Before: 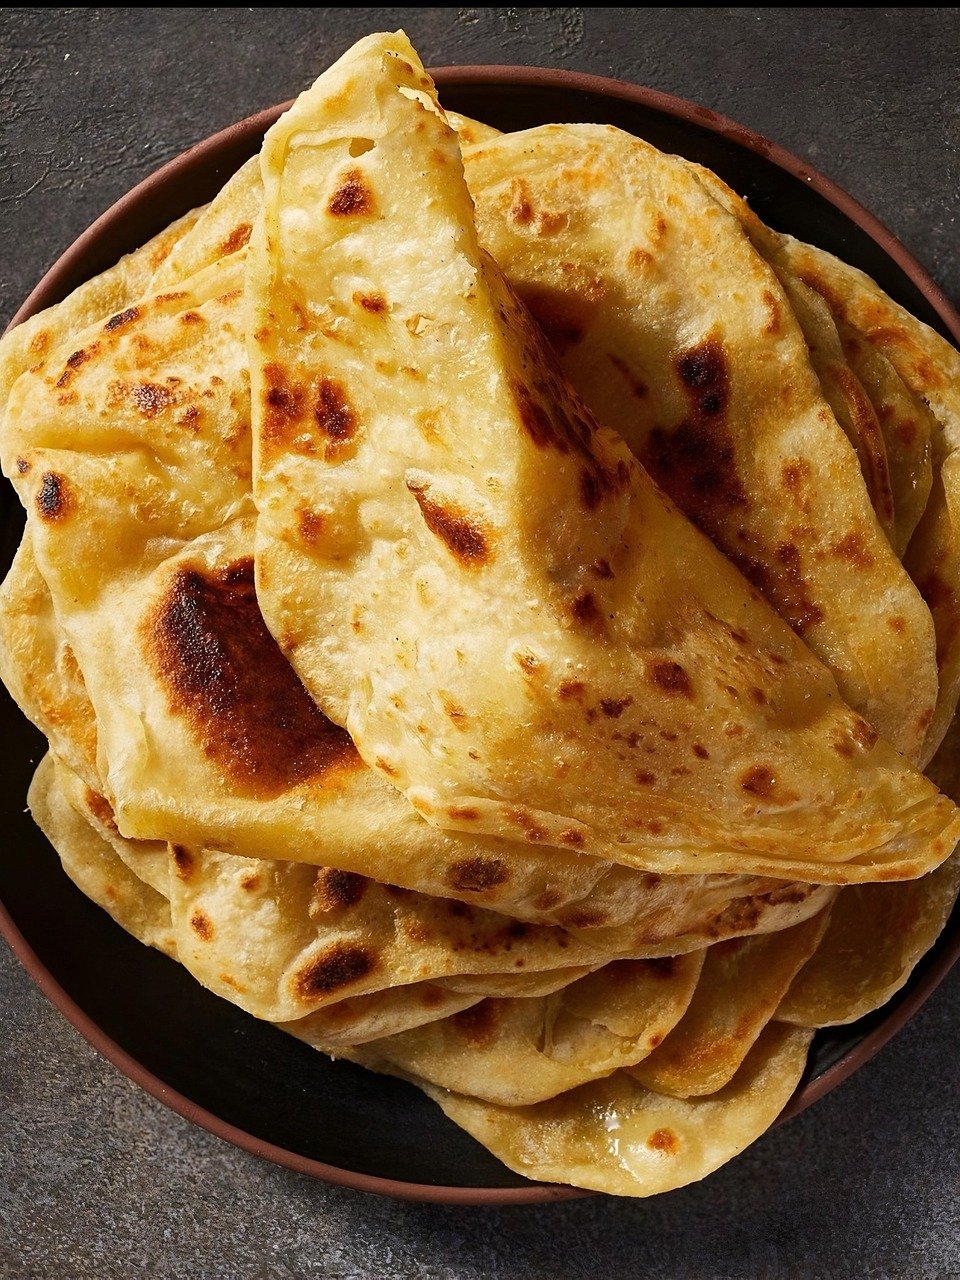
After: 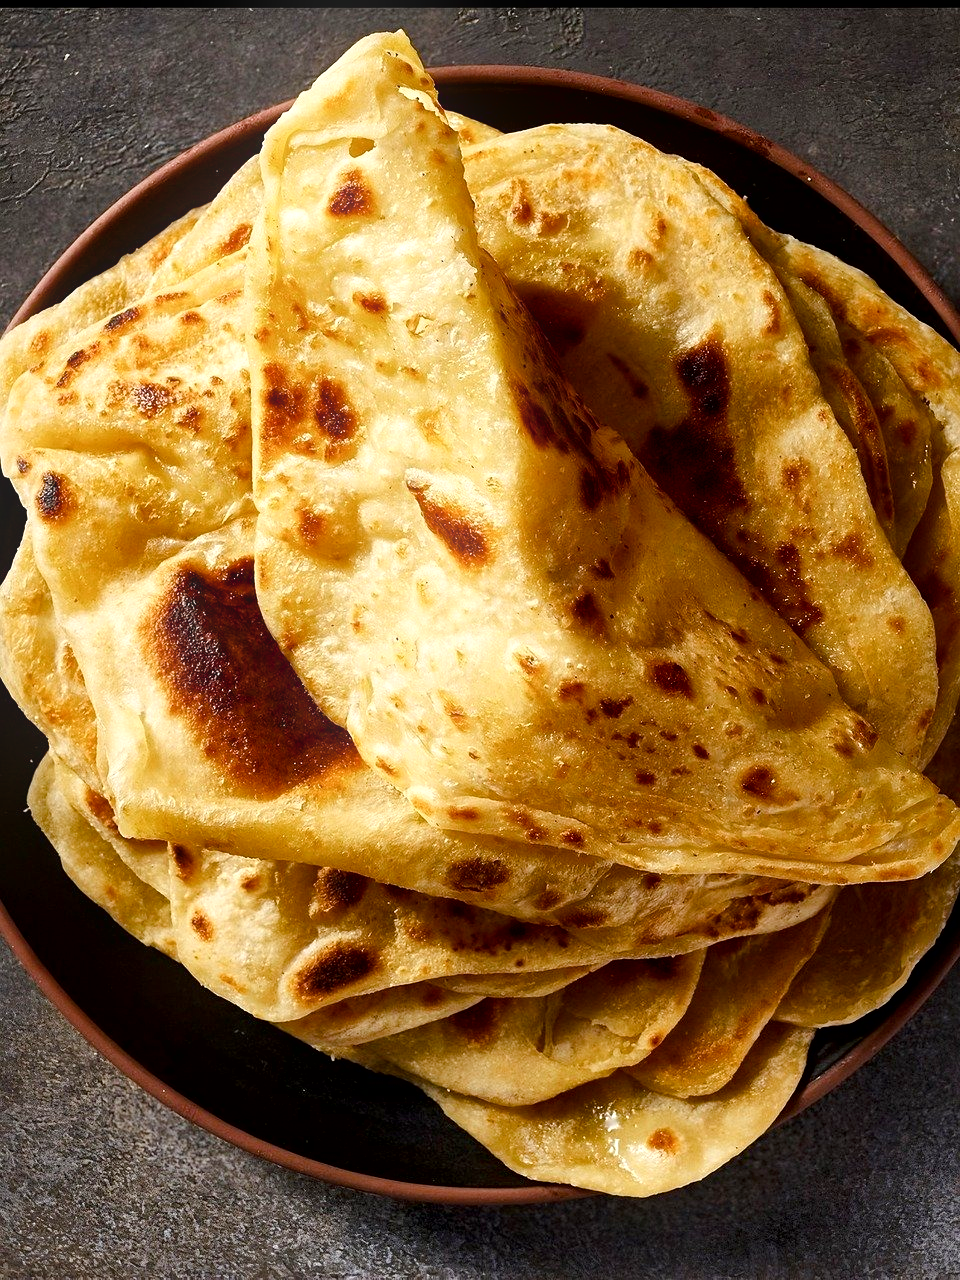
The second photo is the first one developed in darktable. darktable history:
shadows and highlights: shadows -12.5, white point adjustment 4, highlights 28.33
color balance rgb: perceptual saturation grading › global saturation 20%, perceptual saturation grading › highlights -25%, perceptual saturation grading › shadows 25%
bloom: size 13.65%, threshold 98.39%, strength 4.82%
local contrast: mode bilateral grid, contrast 25, coarseness 60, detail 151%, midtone range 0.2
